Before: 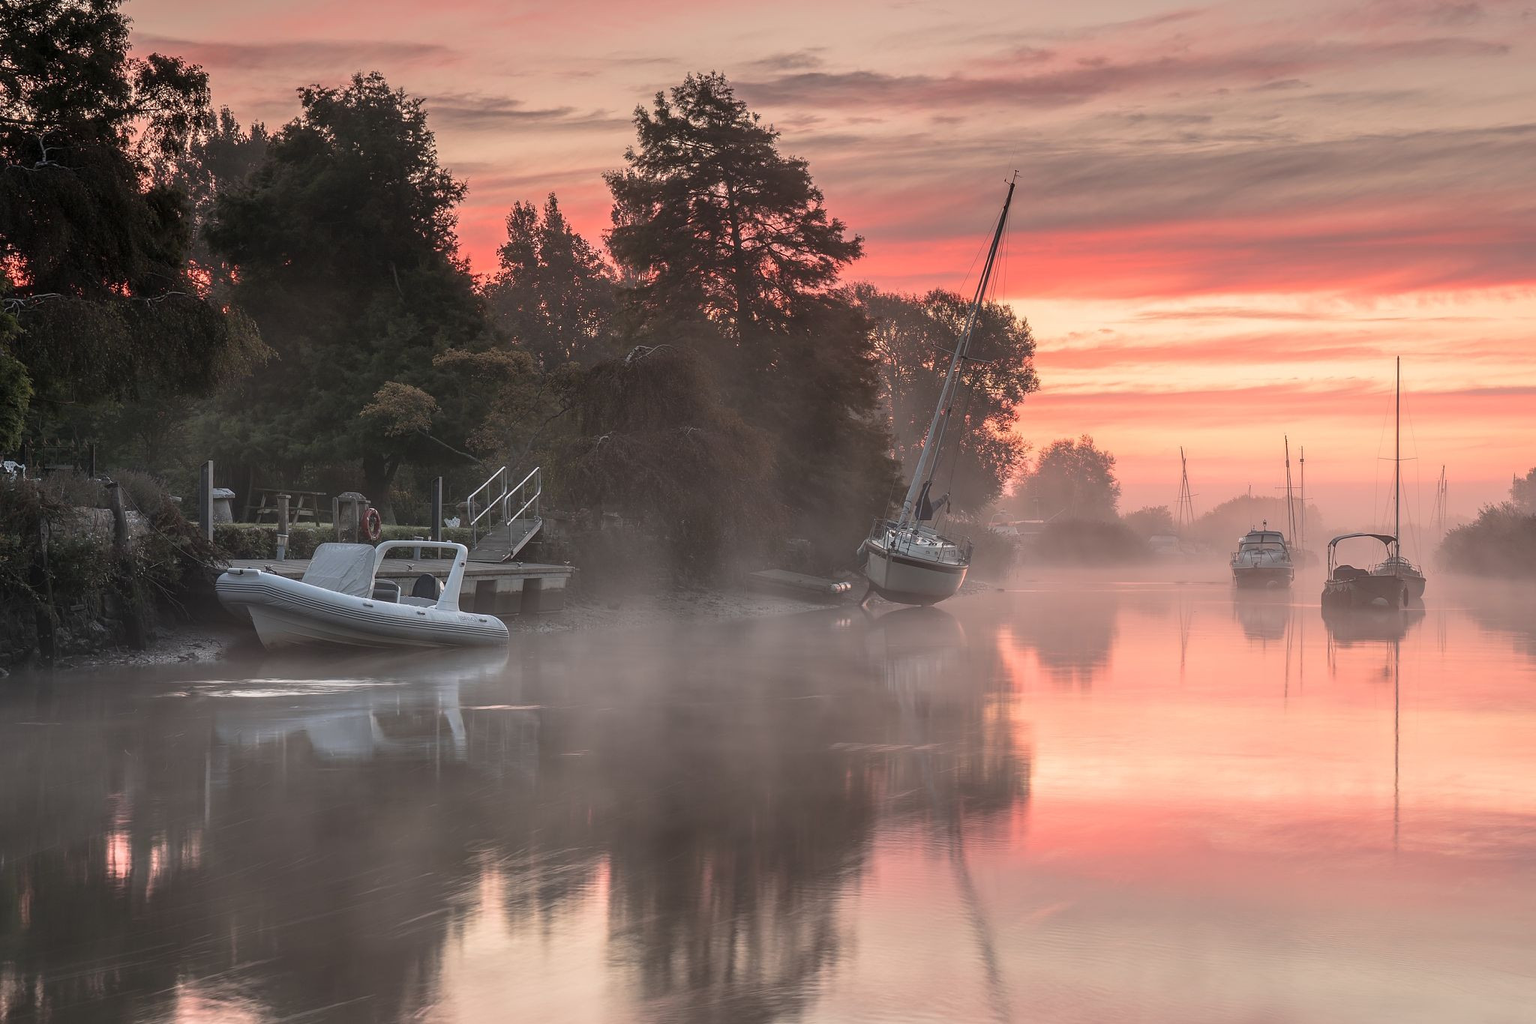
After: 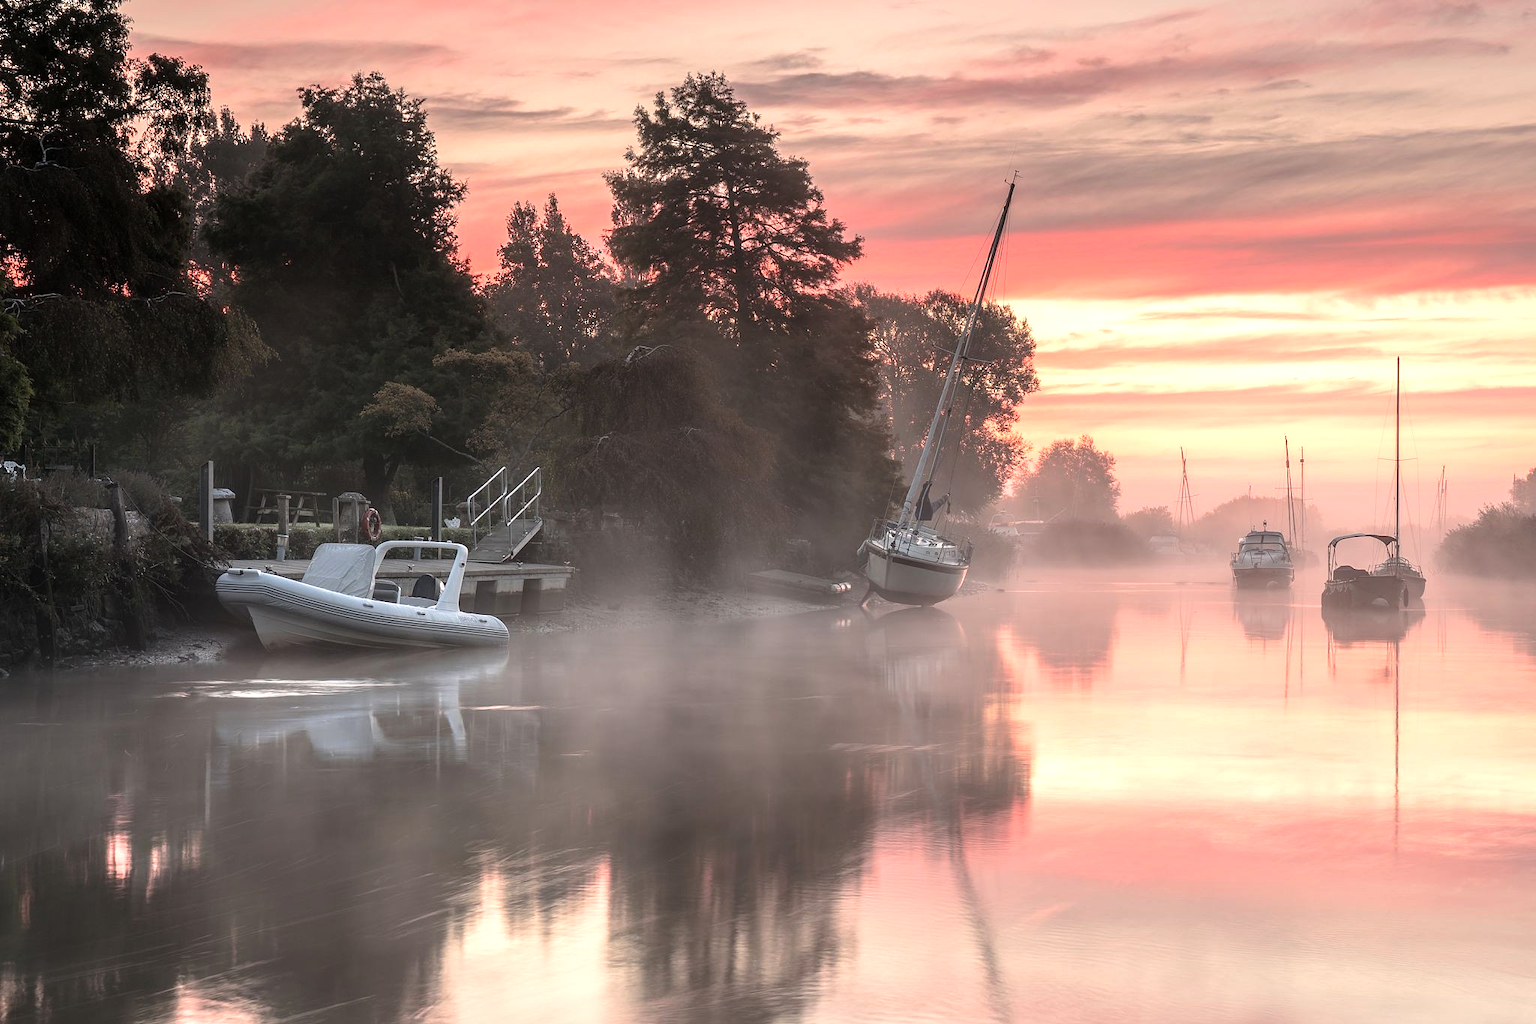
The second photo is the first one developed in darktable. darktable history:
tone equalizer: -8 EV -0.739 EV, -7 EV -0.727 EV, -6 EV -0.572 EV, -5 EV -0.392 EV, -3 EV 0.377 EV, -2 EV 0.6 EV, -1 EV 0.69 EV, +0 EV 0.726 EV, mask exposure compensation -0.485 EV
shadows and highlights: shadows 2.51, highlights -18.7, soften with gaussian
